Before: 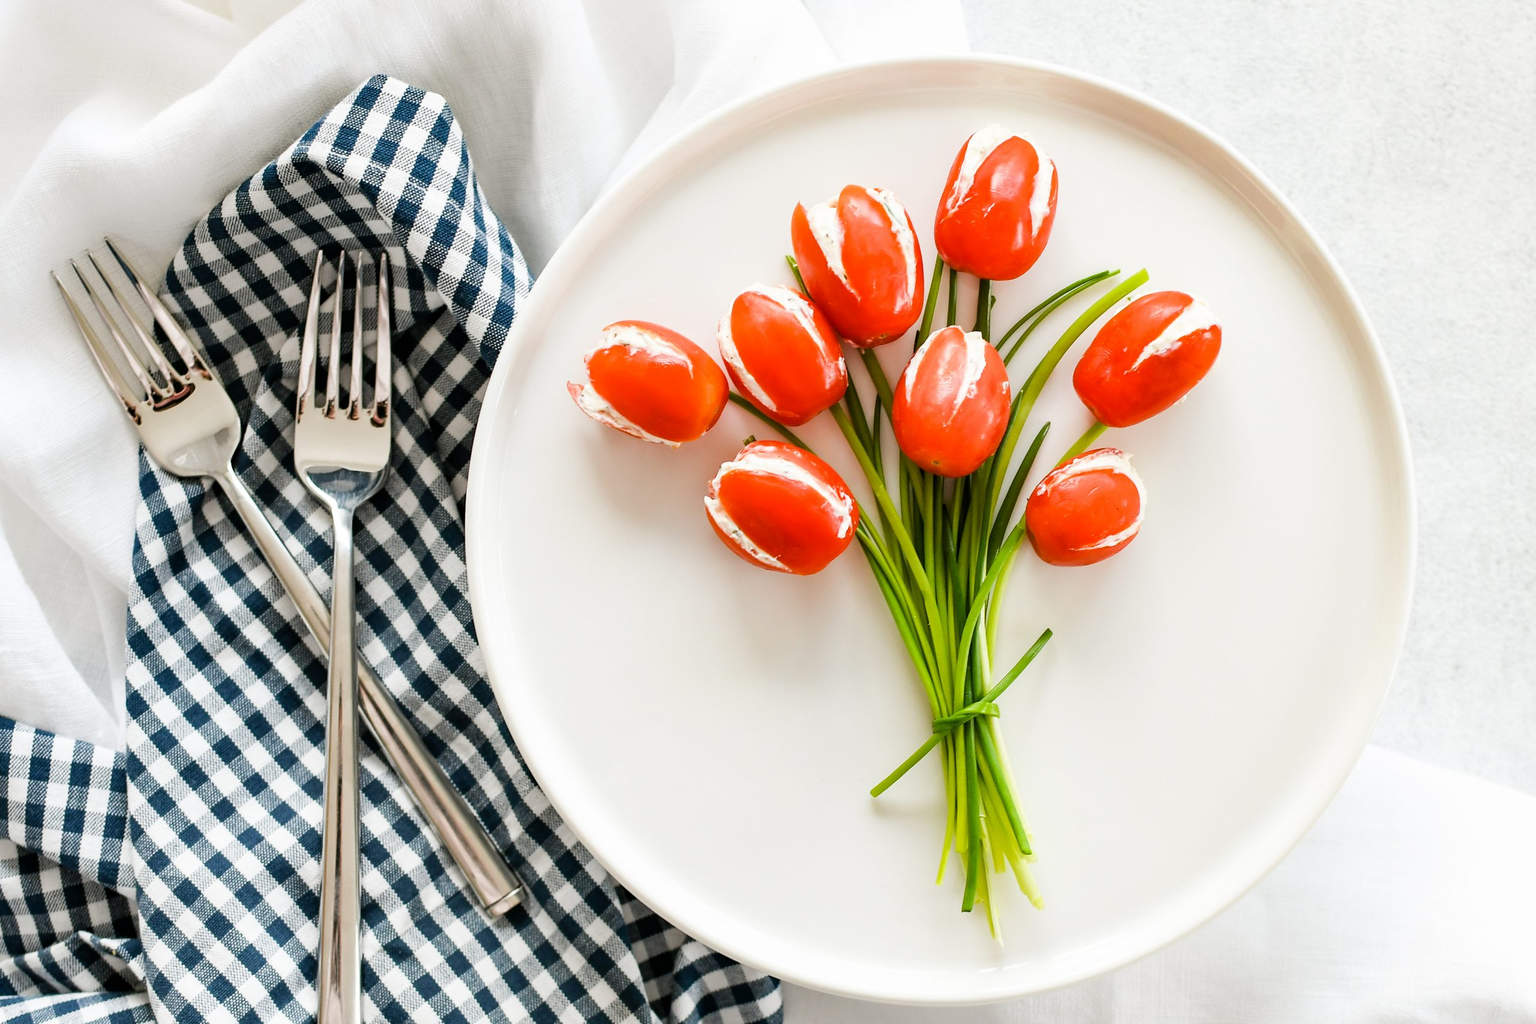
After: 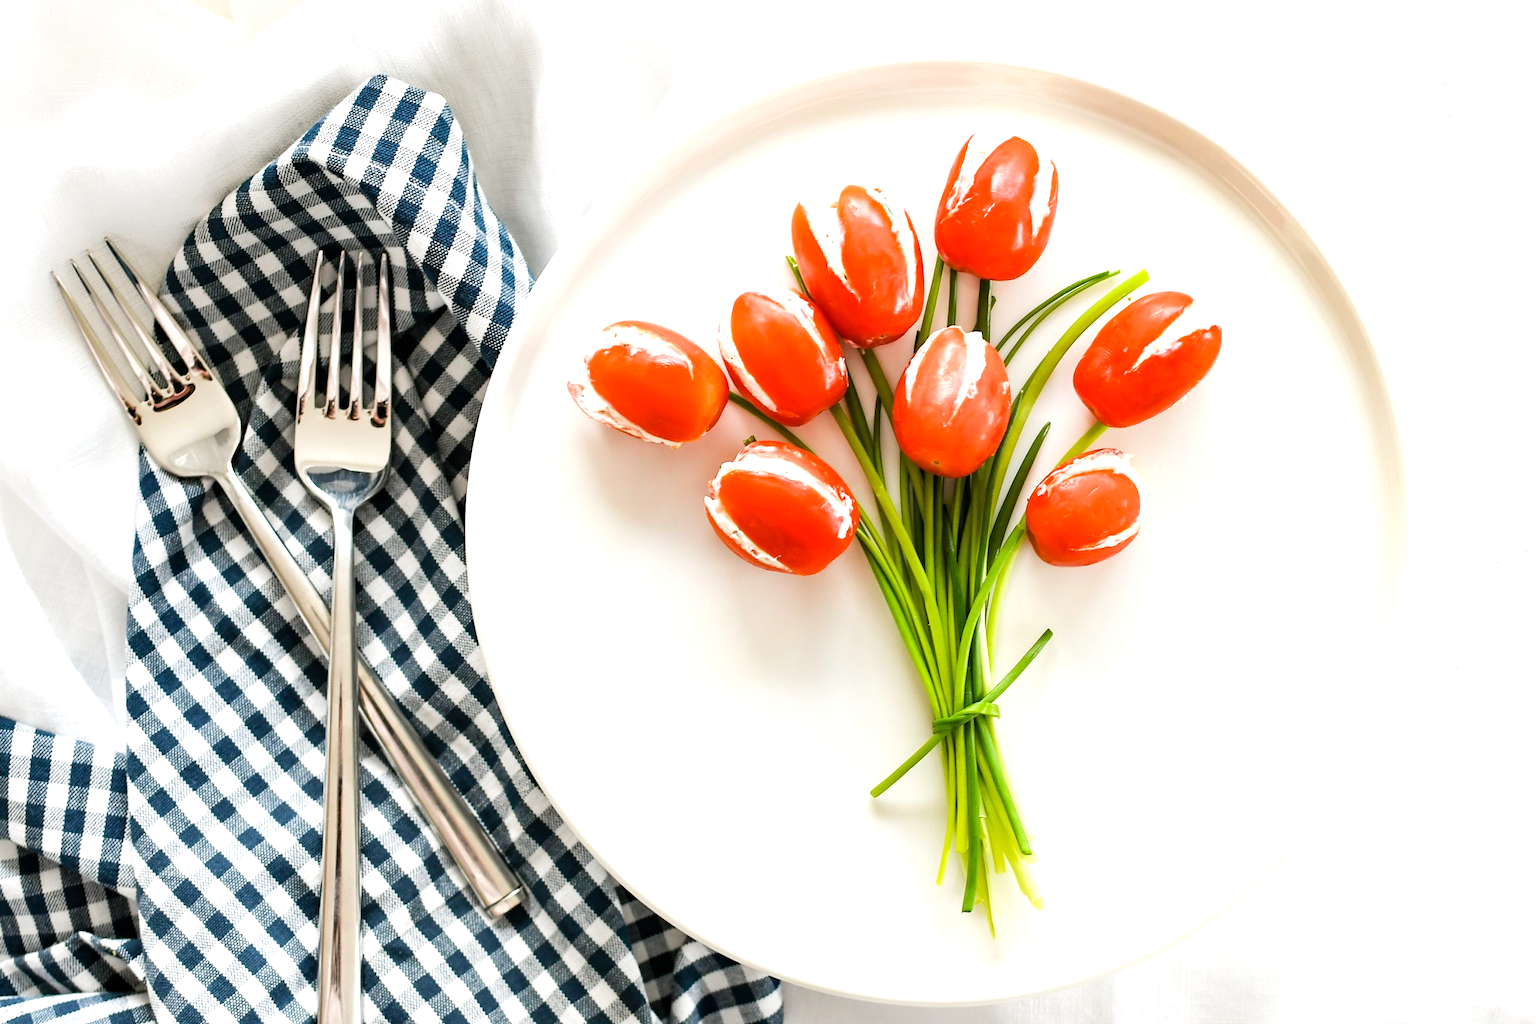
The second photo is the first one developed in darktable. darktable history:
tone equalizer: -8 EV -0.455 EV, -7 EV -0.394 EV, -6 EV -0.329 EV, -5 EV -0.212 EV, -3 EV 0.19 EV, -2 EV 0.32 EV, -1 EV 0.4 EV, +0 EV 0.41 EV, smoothing diameter 24.82%, edges refinement/feathering 8.28, preserve details guided filter
